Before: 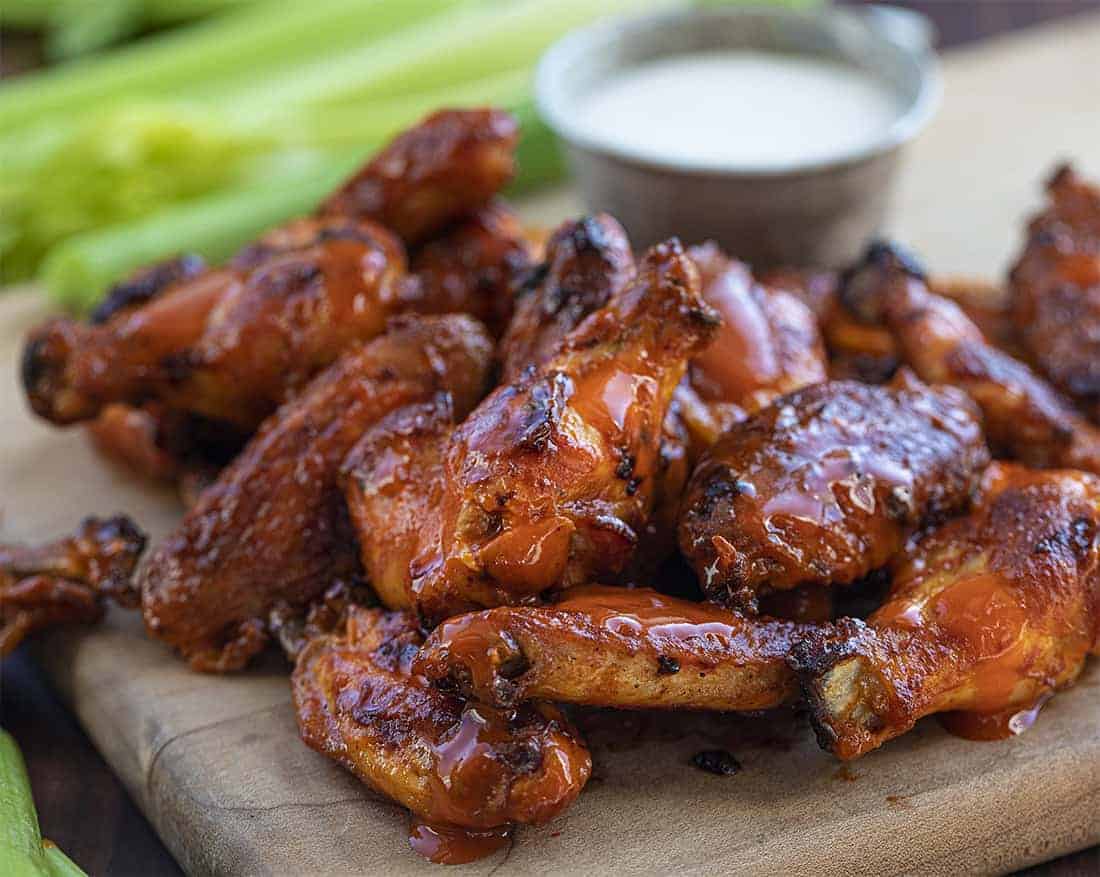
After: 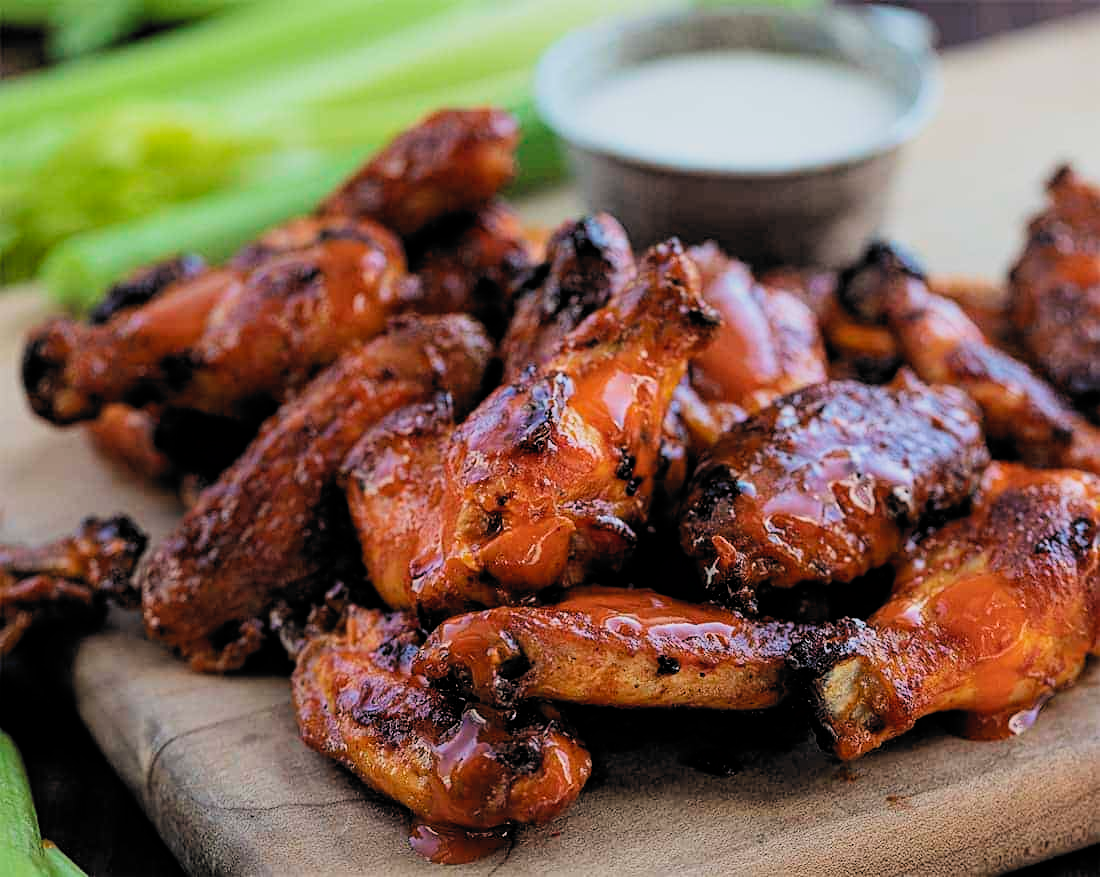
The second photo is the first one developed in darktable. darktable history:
filmic rgb: black relative exposure -5.14 EV, white relative exposure 3.98 EV, threshold 2.95 EV, hardness 2.88, contrast 1.3, highlights saturation mix -28.61%, color science v6 (2022), iterations of high-quality reconstruction 0, enable highlight reconstruction true
